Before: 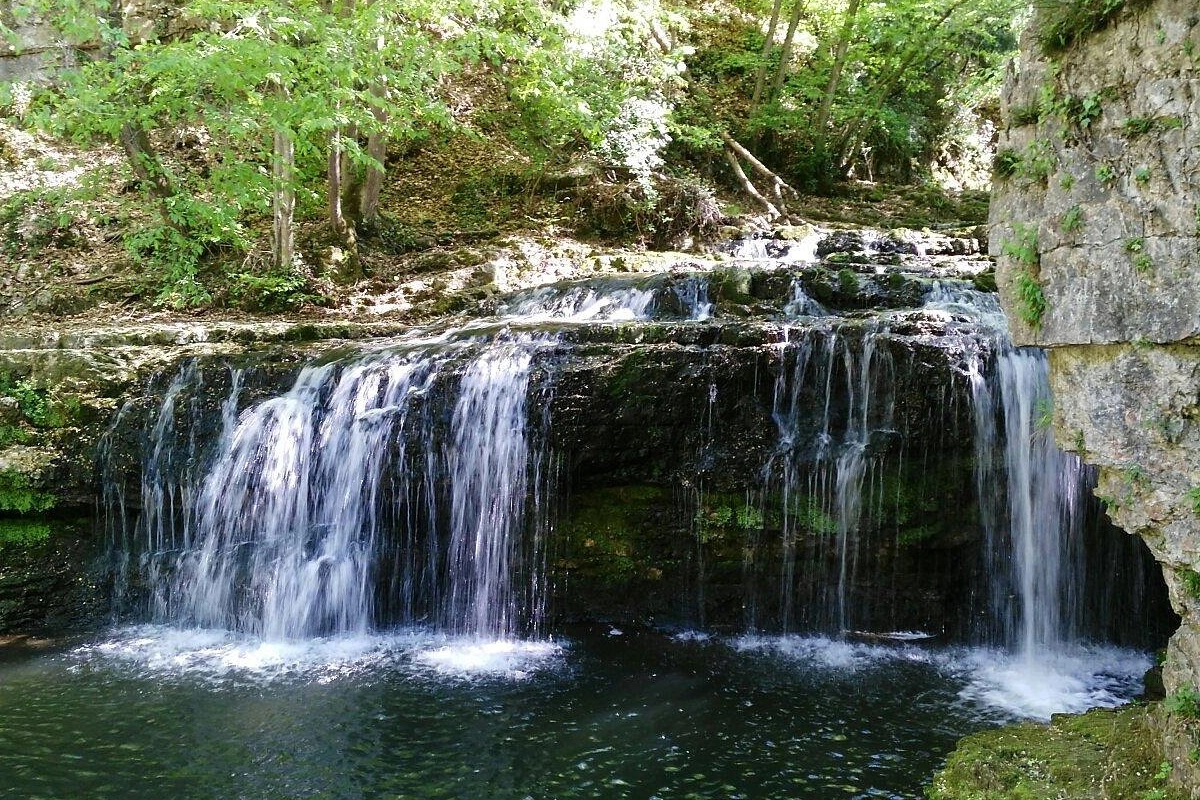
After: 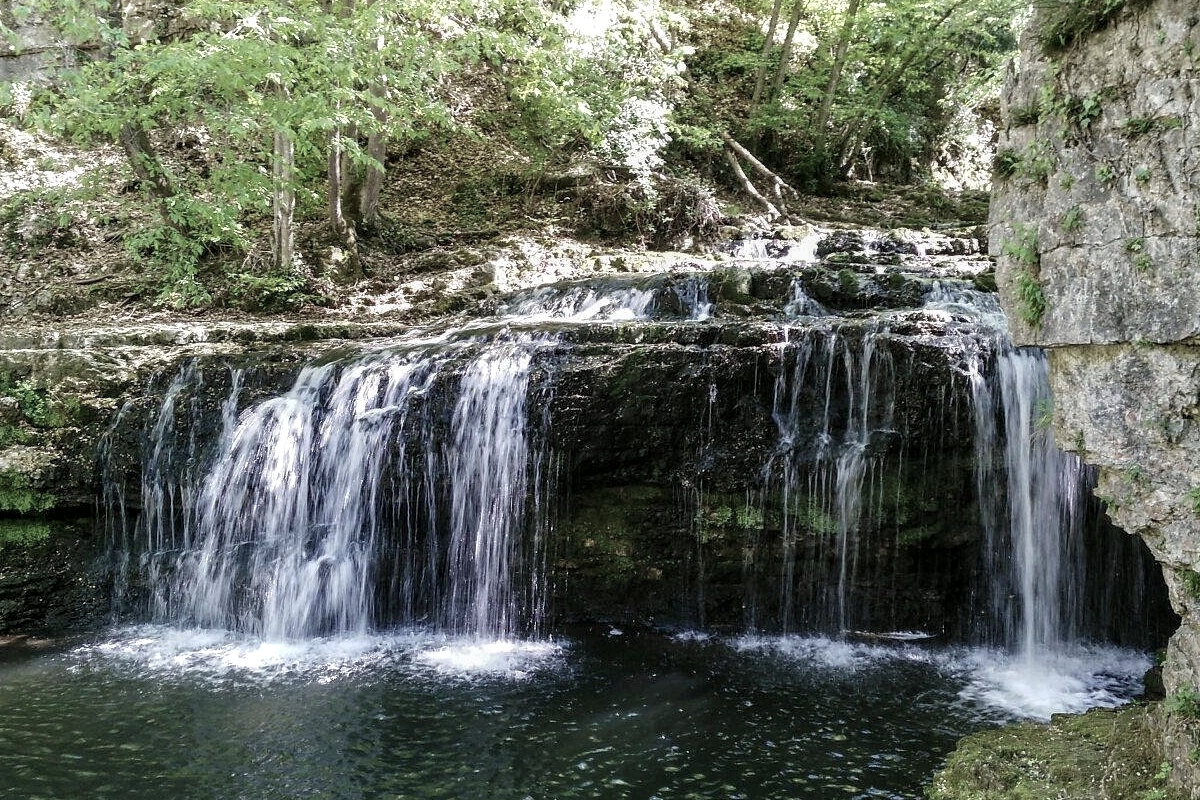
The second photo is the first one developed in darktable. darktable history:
local contrast: on, module defaults
color zones: curves: ch0 [(0, 0.559) (0.153, 0.551) (0.229, 0.5) (0.429, 0.5) (0.571, 0.5) (0.714, 0.5) (0.857, 0.5) (1, 0.559)]; ch1 [(0, 0.417) (0.112, 0.336) (0.213, 0.26) (0.429, 0.34) (0.571, 0.35) (0.683, 0.331) (0.857, 0.344) (1, 0.417)]
base curve: preserve colors none
